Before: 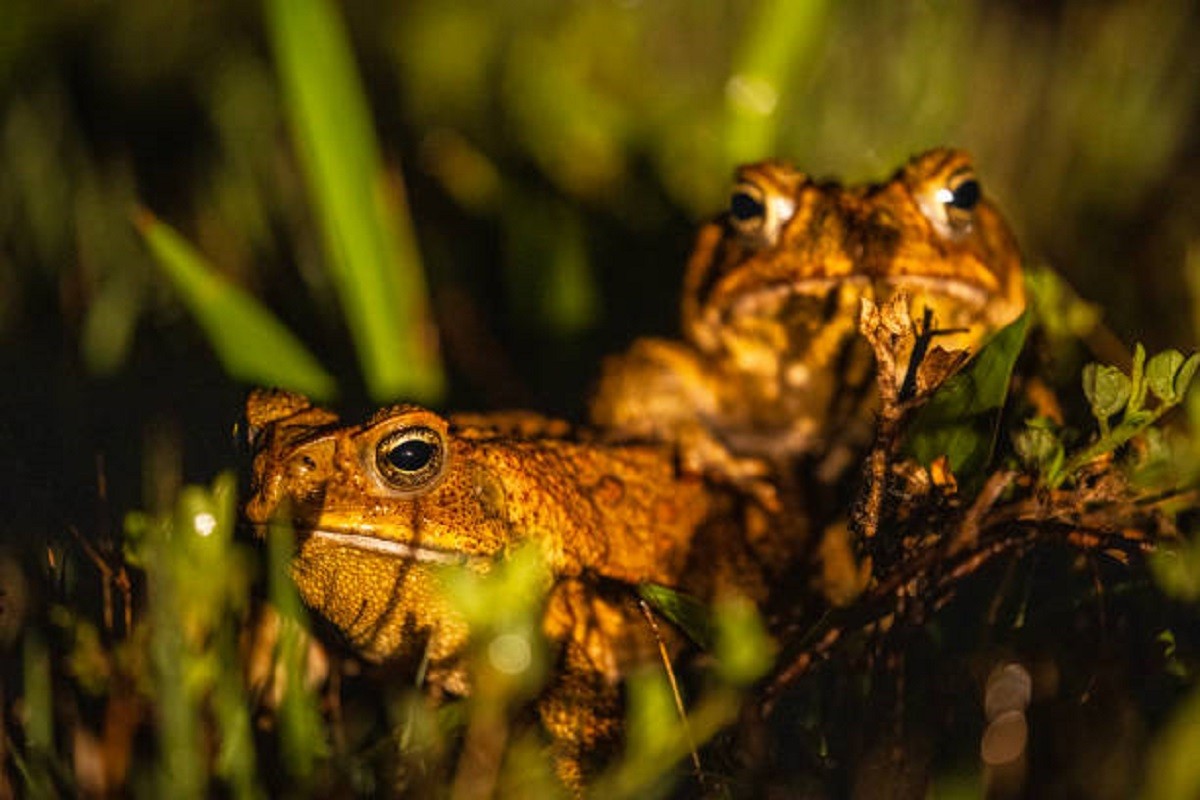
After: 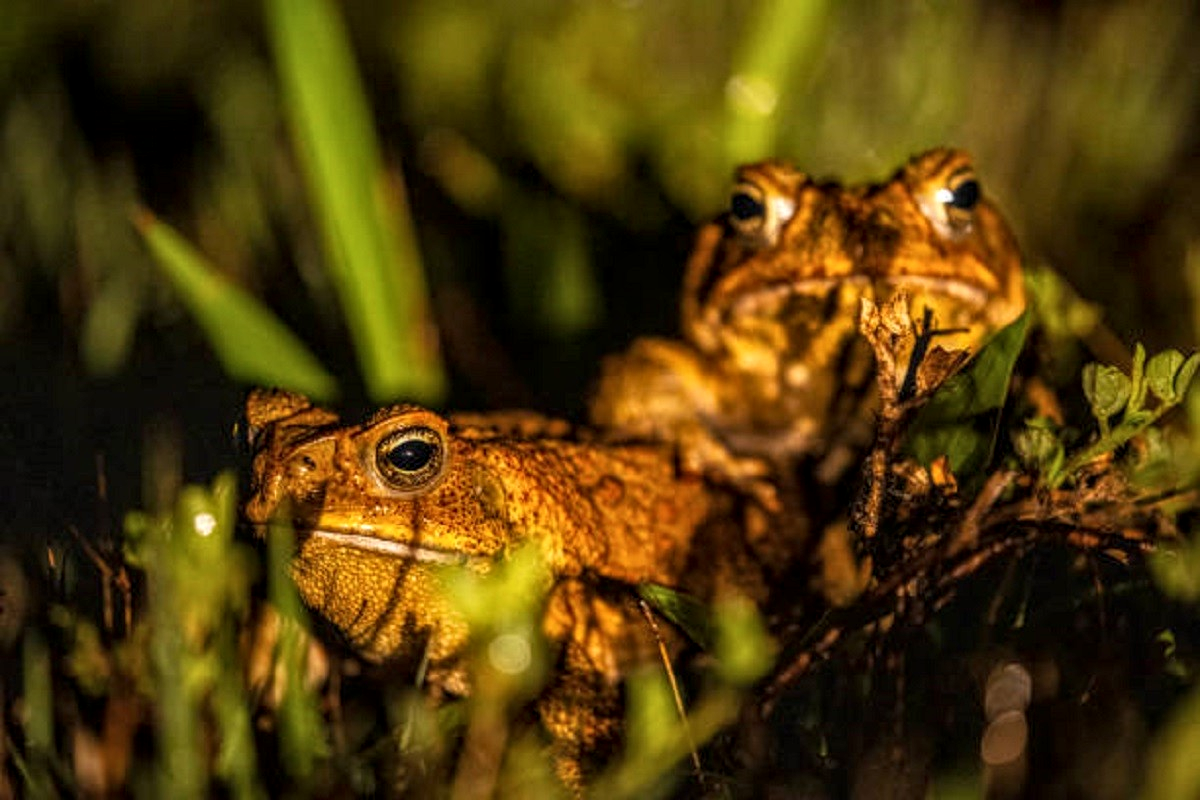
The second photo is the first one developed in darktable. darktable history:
tone equalizer: on, module defaults
local contrast: highlights 25%, detail 130%
